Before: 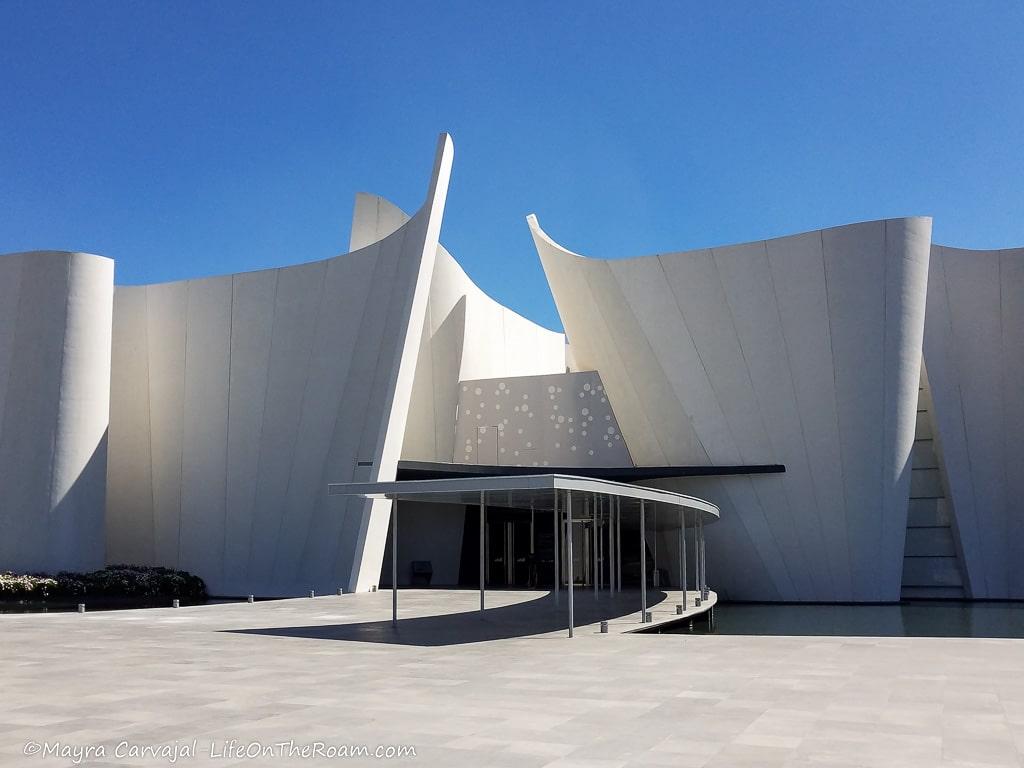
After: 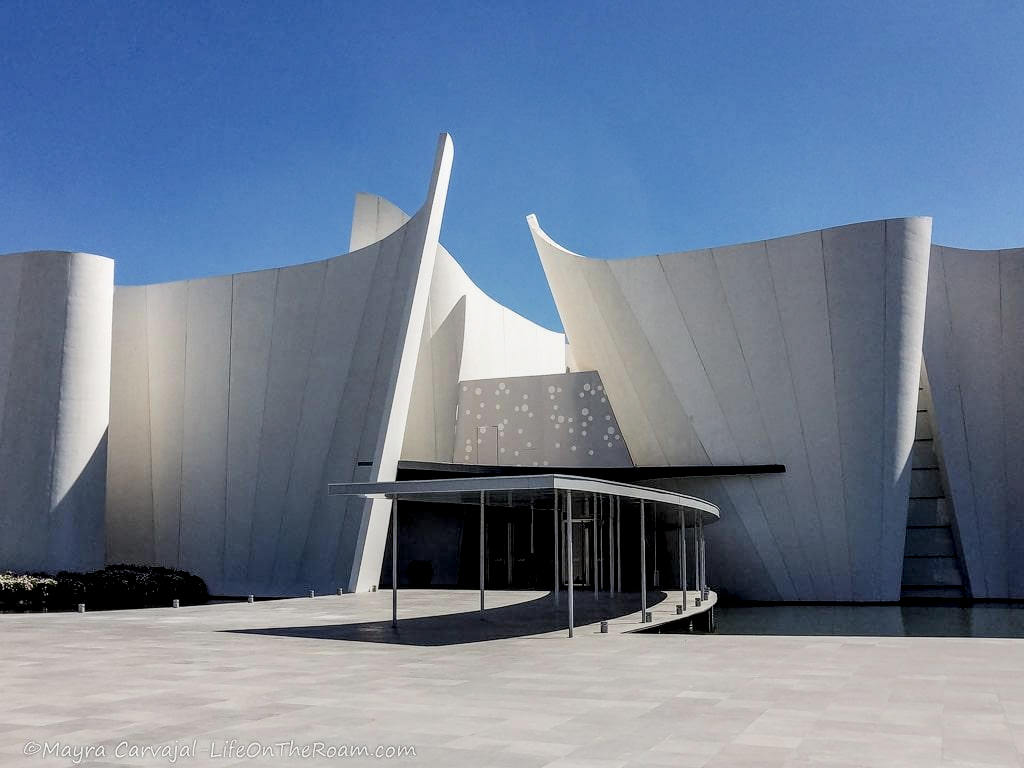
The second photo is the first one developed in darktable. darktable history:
filmic rgb: black relative exposure -7.65 EV, white relative exposure 4.56 EV, hardness 3.61
local contrast: detail 161%
